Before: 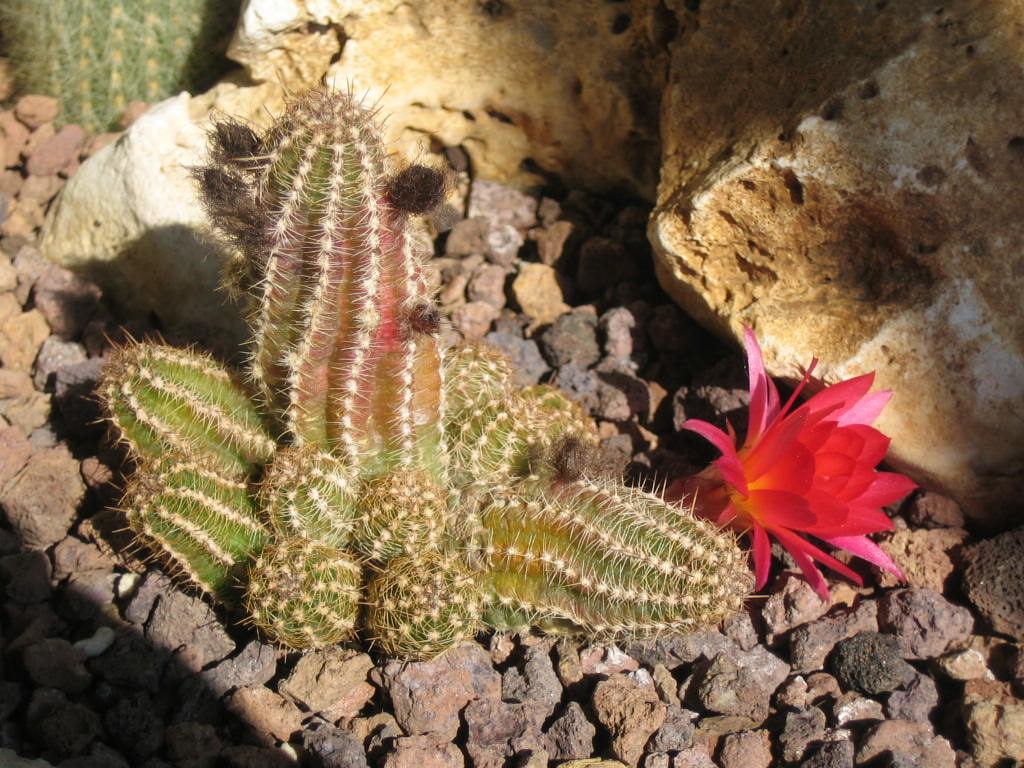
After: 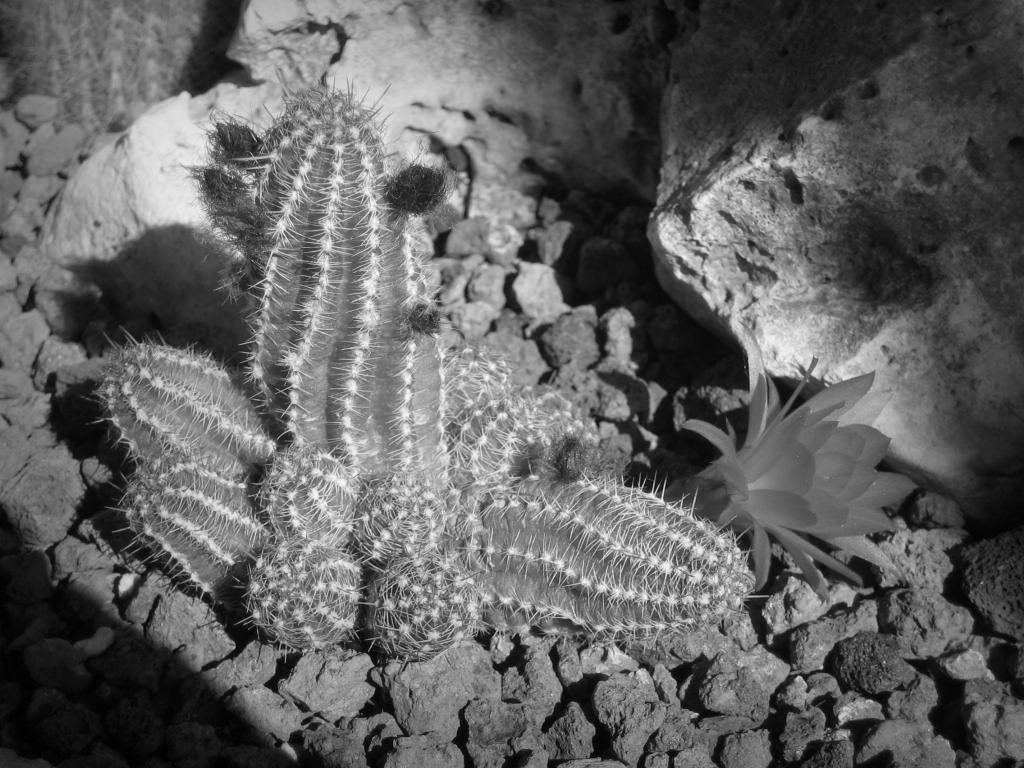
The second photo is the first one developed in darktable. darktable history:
color contrast: green-magenta contrast 0.85, blue-yellow contrast 1.25, unbound 0
color correction: highlights a* -1.43, highlights b* 10.12, shadows a* 0.395, shadows b* 19.35
vignetting: fall-off start 53.2%, brightness -0.594, saturation 0, automatic ratio true, width/height ratio 1.313, shape 0.22, unbound false
monochrome: on, module defaults
